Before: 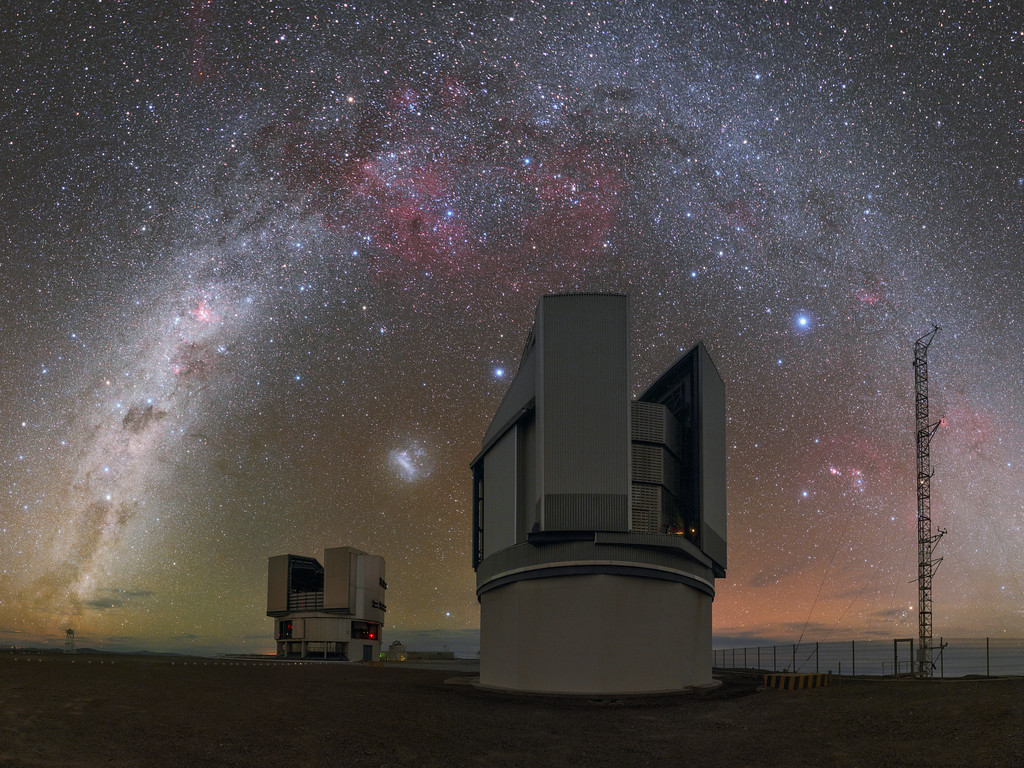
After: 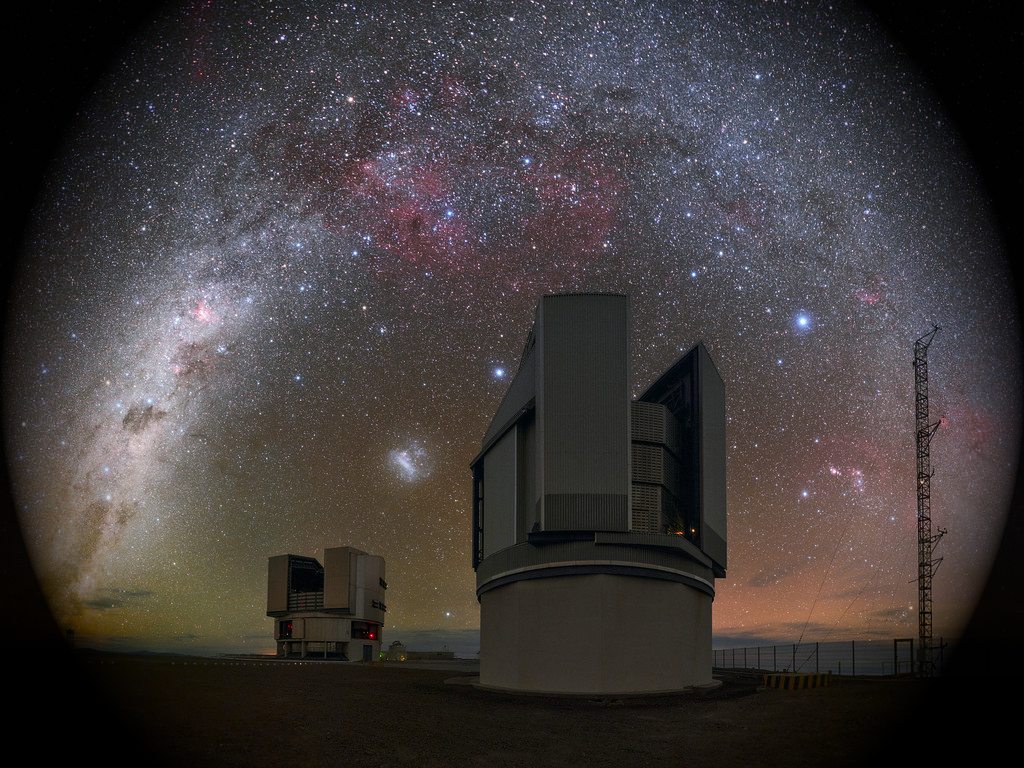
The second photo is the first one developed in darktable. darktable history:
vignetting: fall-off start 75.79%, fall-off radius 27.4%, brightness -0.994, saturation 0.491, width/height ratio 0.971
tone equalizer: on, module defaults
contrast brightness saturation: contrast 0.138
